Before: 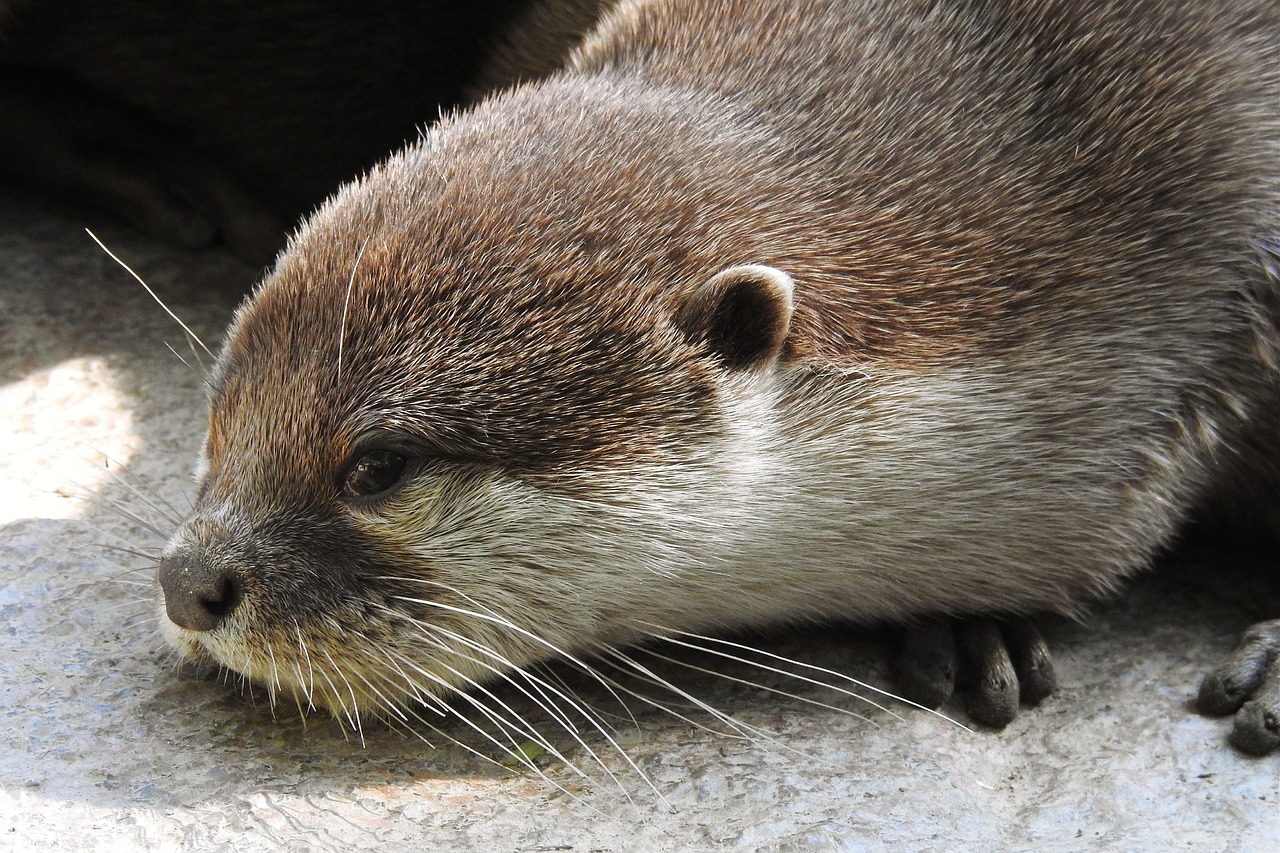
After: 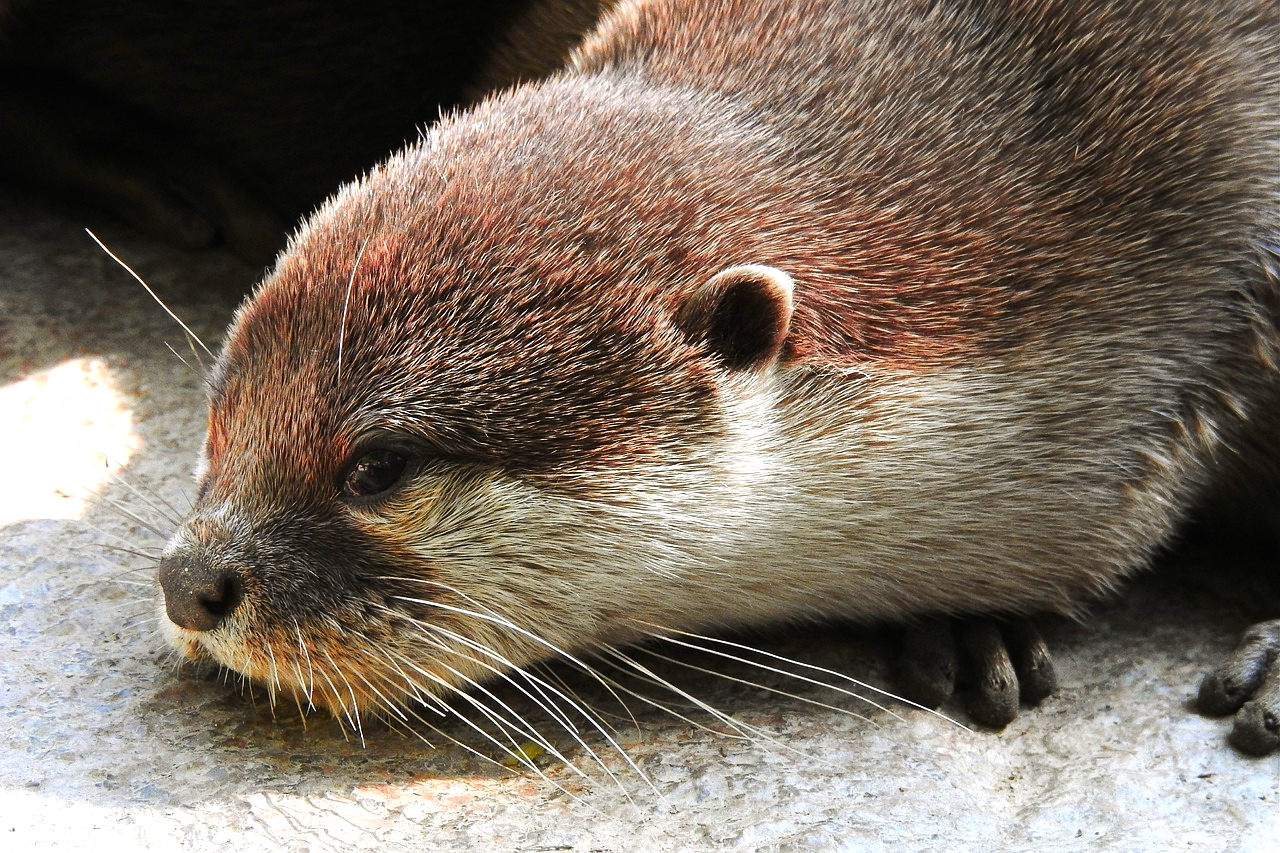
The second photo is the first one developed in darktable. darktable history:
tone equalizer: -8 EV -0.417 EV, -7 EV -0.389 EV, -6 EV -0.333 EV, -5 EV -0.222 EV, -3 EV 0.222 EV, -2 EV 0.333 EV, -1 EV 0.389 EV, +0 EV 0.417 EV, edges refinement/feathering 500, mask exposure compensation -1.57 EV, preserve details no
color zones: curves: ch1 [(0.24, 0.634) (0.75, 0.5)]; ch2 [(0.253, 0.437) (0.745, 0.491)], mix 102.12%
